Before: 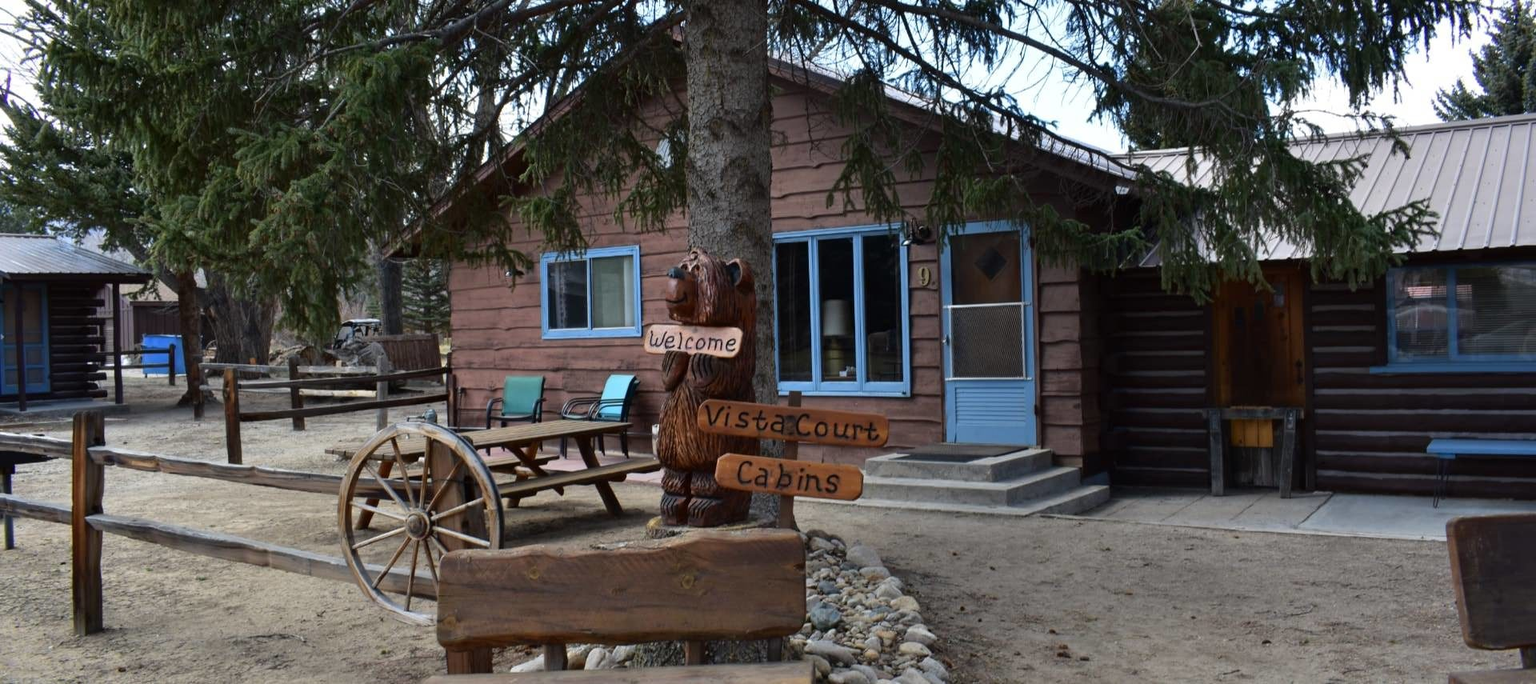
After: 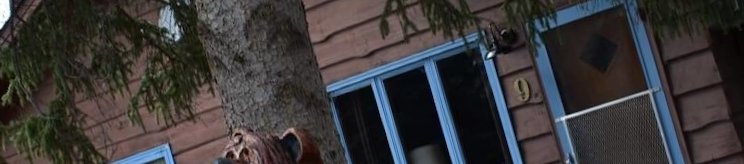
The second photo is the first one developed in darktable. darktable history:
white balance: emerald 1
crop: left 28.64%, top 16.832%, right 26.637%, bottom 58.055%
rotate and perspective: rotation -14.8°, crop left 0.1, crop right 0.903, crop top 0.25, crop bottom 0.748
